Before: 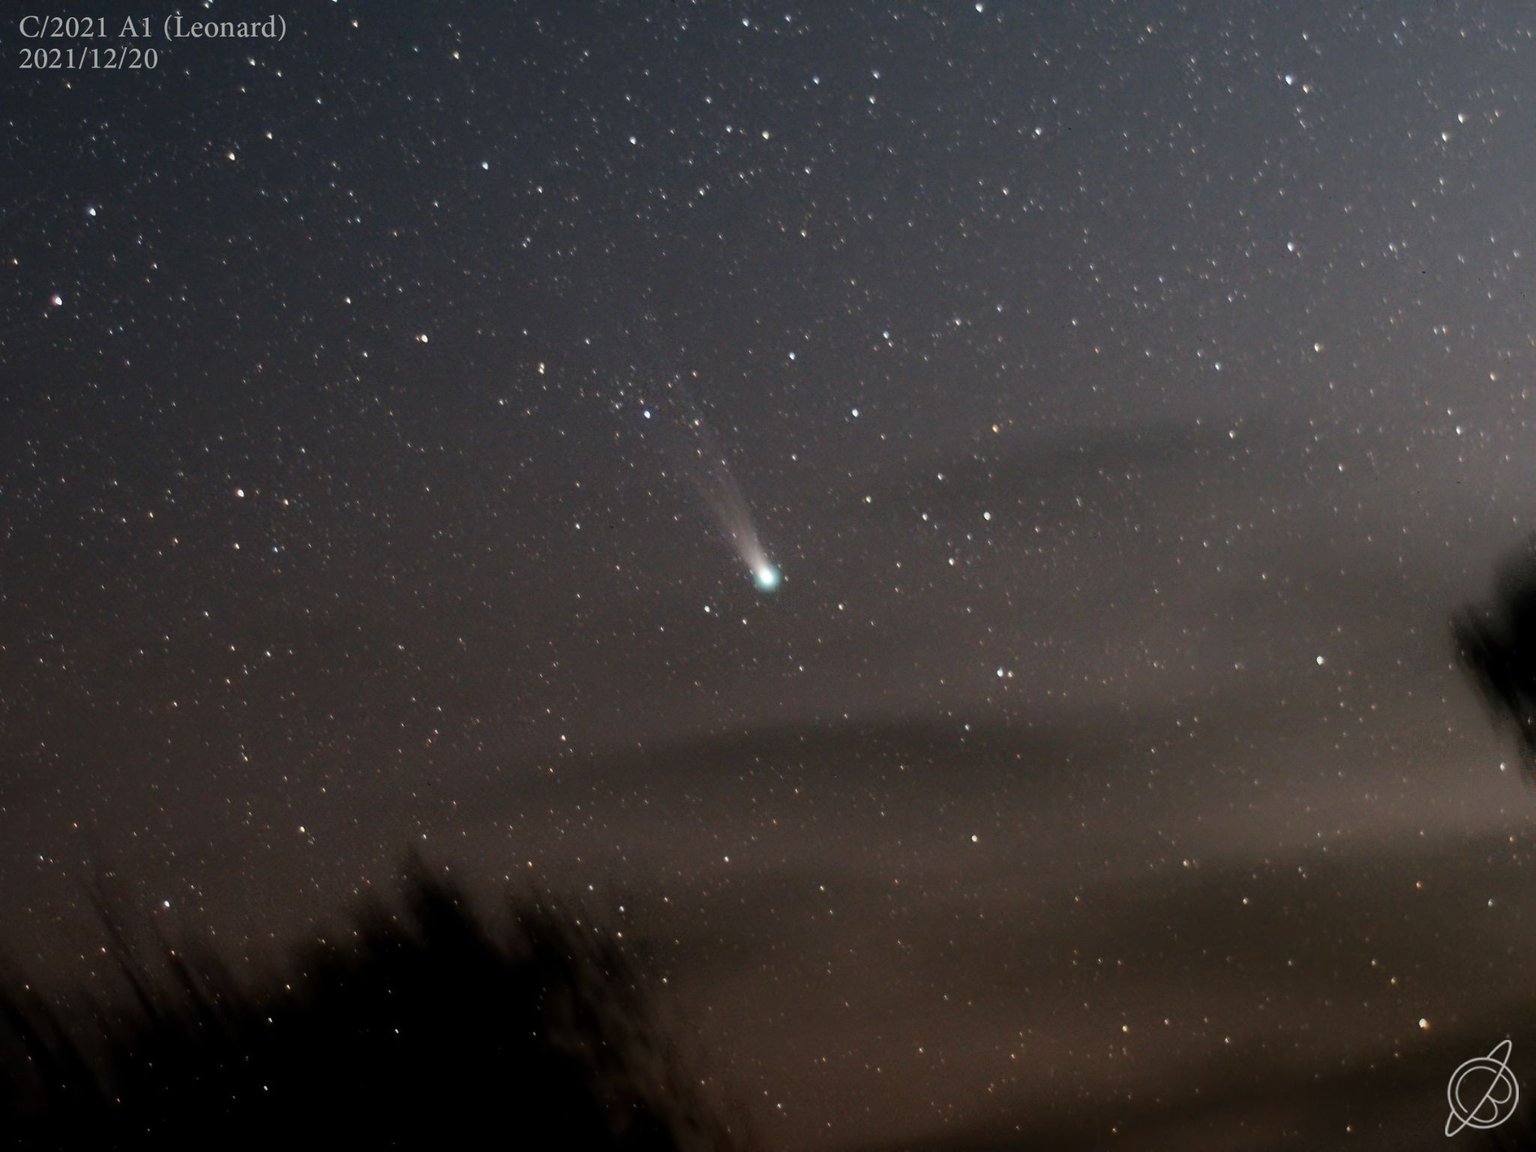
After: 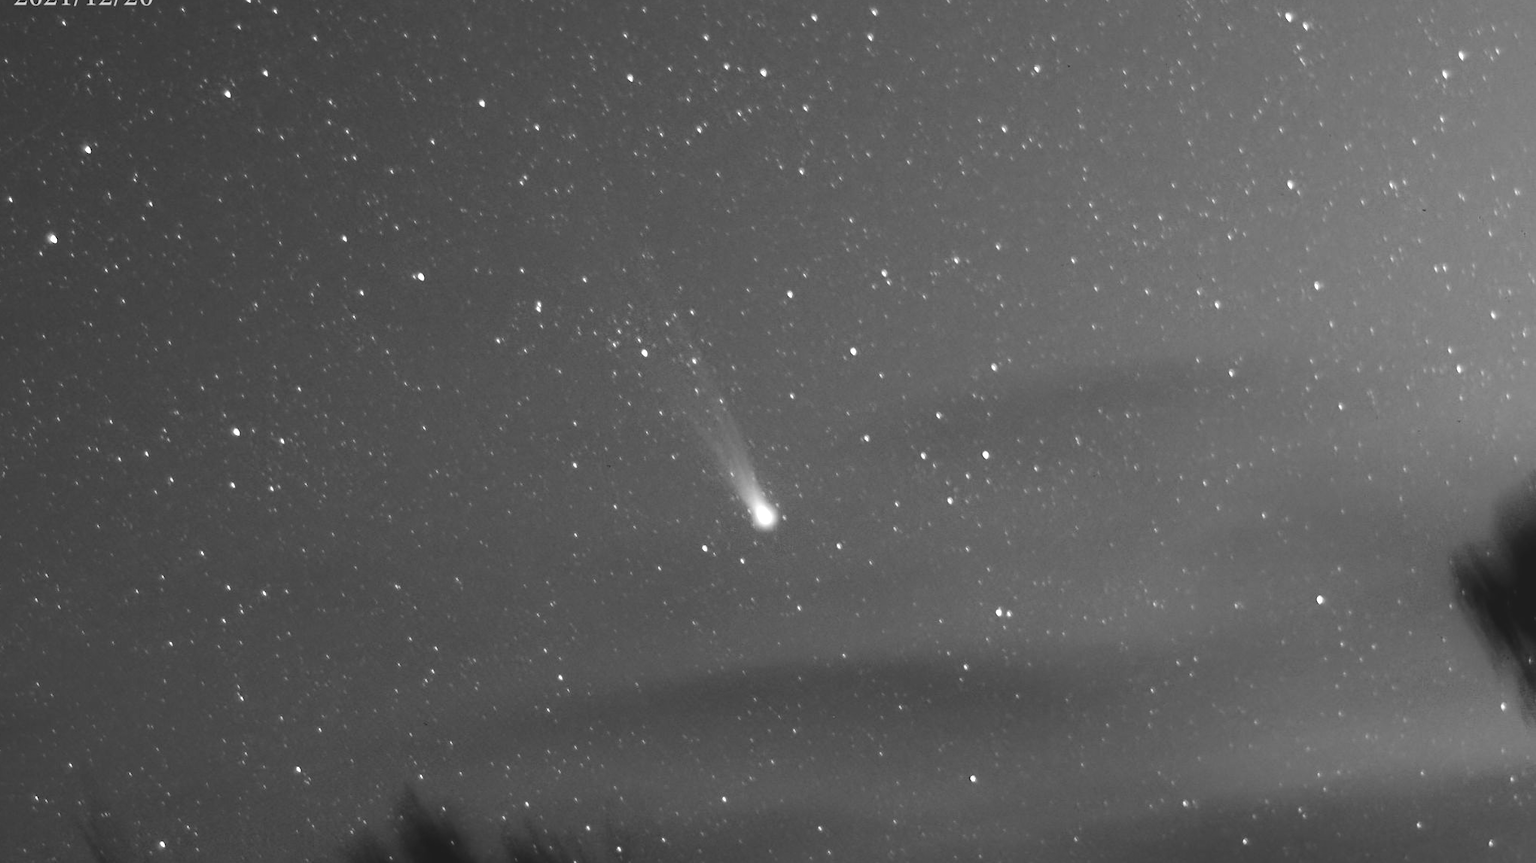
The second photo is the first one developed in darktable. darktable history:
monochrome: a 32, b 64, size 2.3
white balance: red 1.009, blue 0.985
exposure: black level correction -0.005, exposure 1.002 EV, compensate highlight preservation false
color balance rgb: shadows lift › chroma 1%, shadows lift › hue 113°, highlights gain › chroma 0.2%, highlights gain › hue 333°, perceptual saturation grading › global saturation 20%, perceptual saturation grading › highlights -50%, perceptual saturation grading › shadows 25%, contrast -10%
crop: left 0.387%, top 5.469%, bottom 19.809%
